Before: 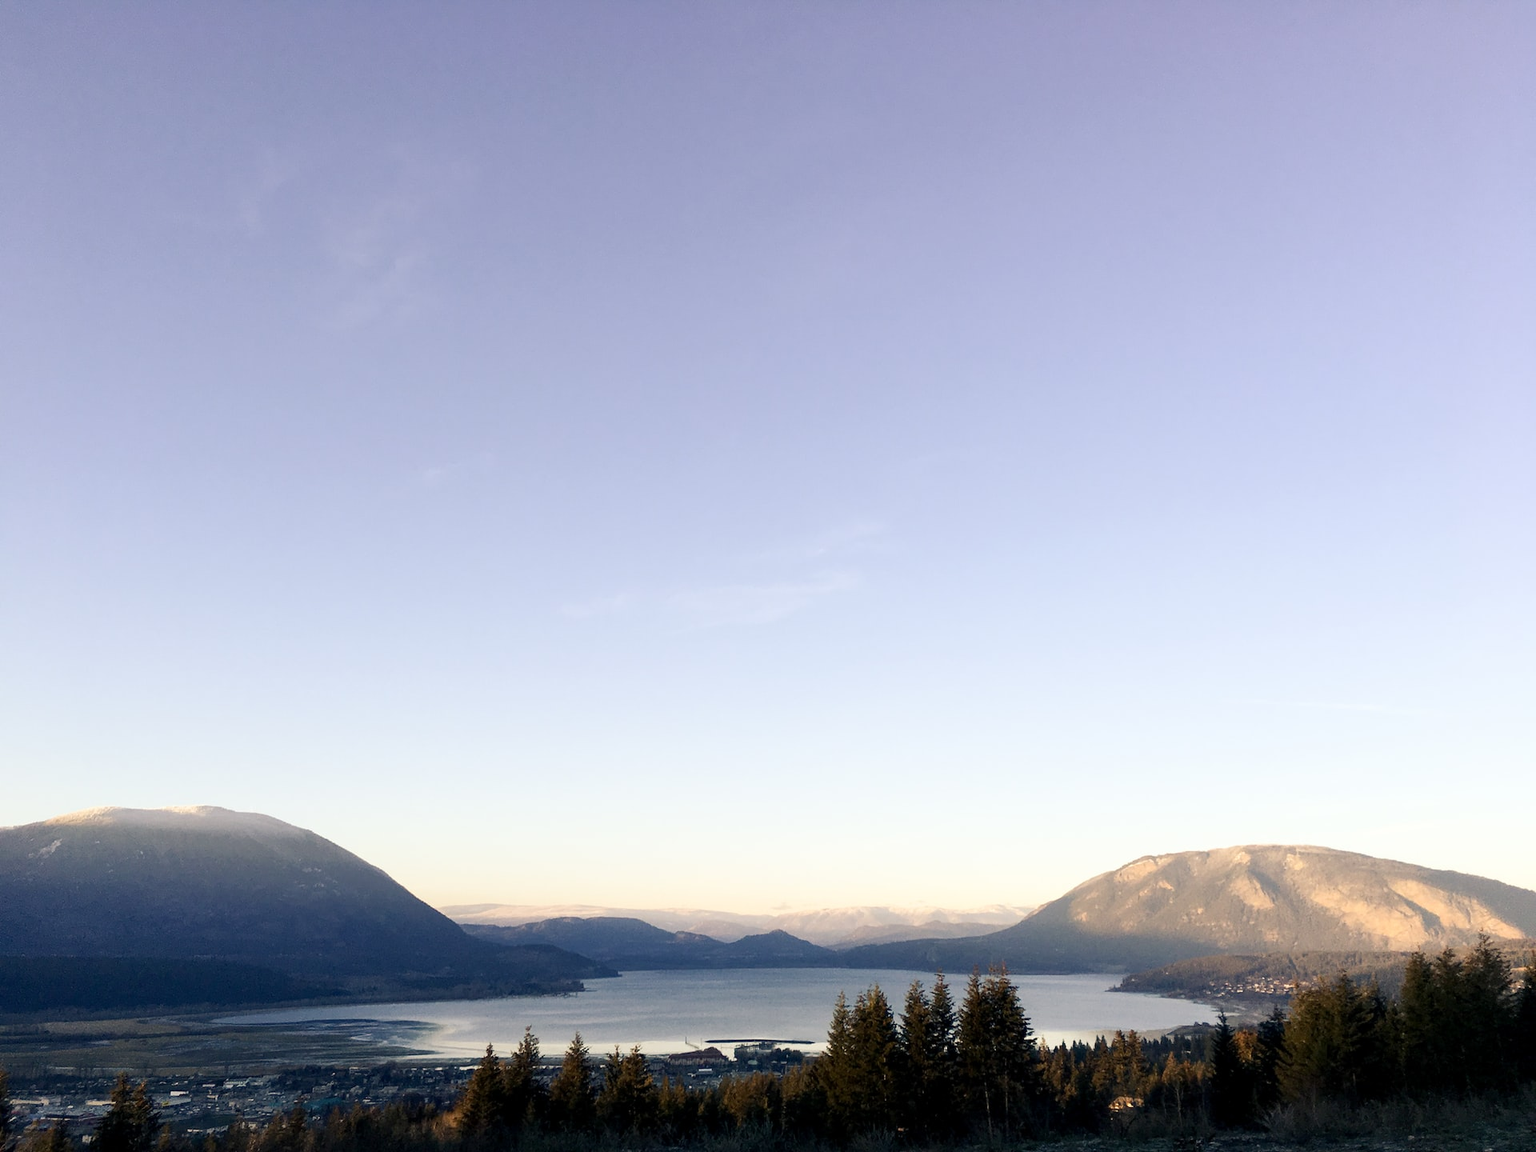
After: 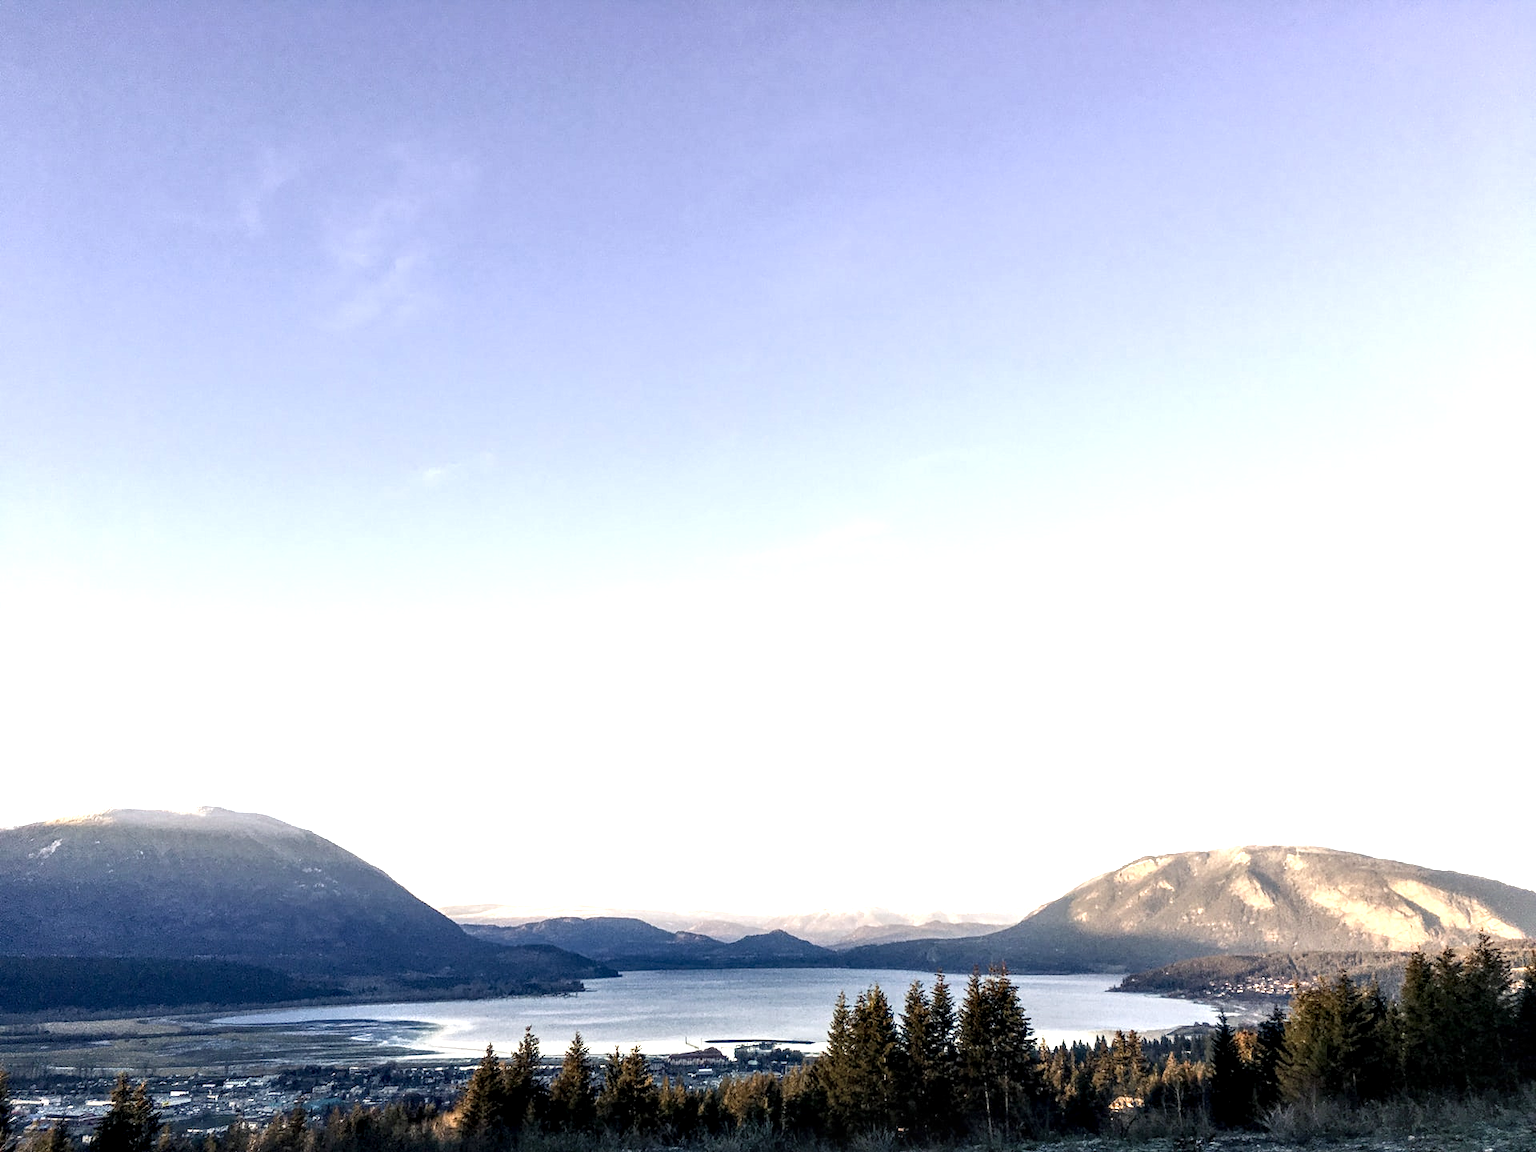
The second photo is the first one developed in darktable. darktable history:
exposure: exposure 0.64 EV, compensate highlight preservation false
white balance: red 0.976, blue 1.04
local contrast: highlights 19%, detail 186%
tone equalizer: on, module defaults
